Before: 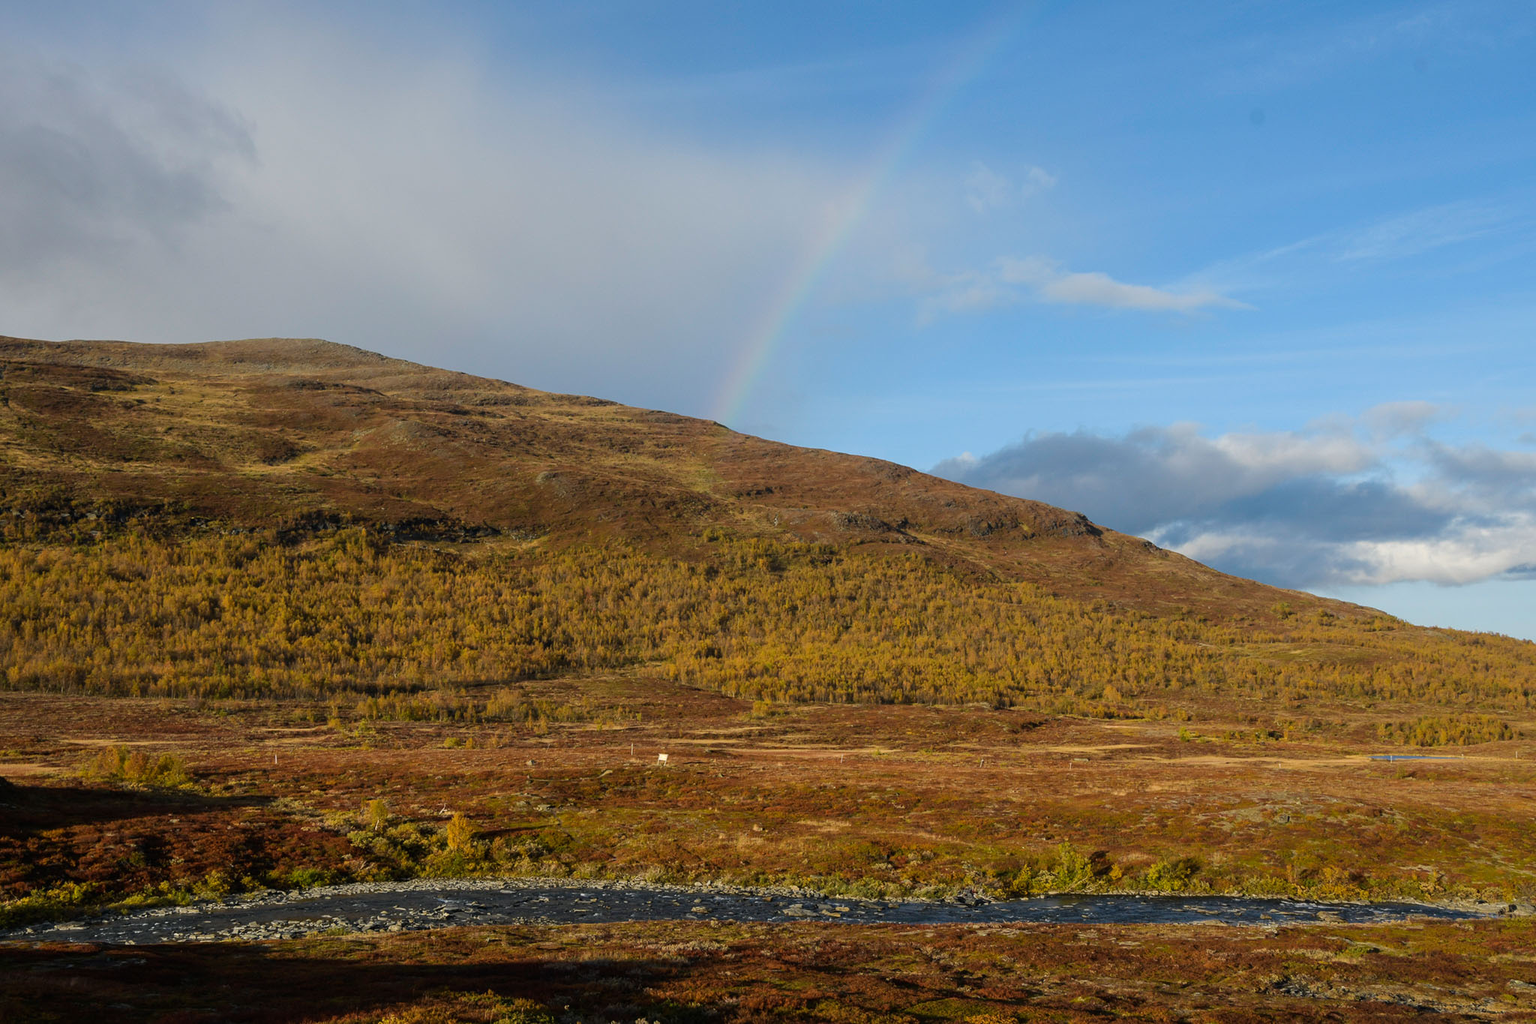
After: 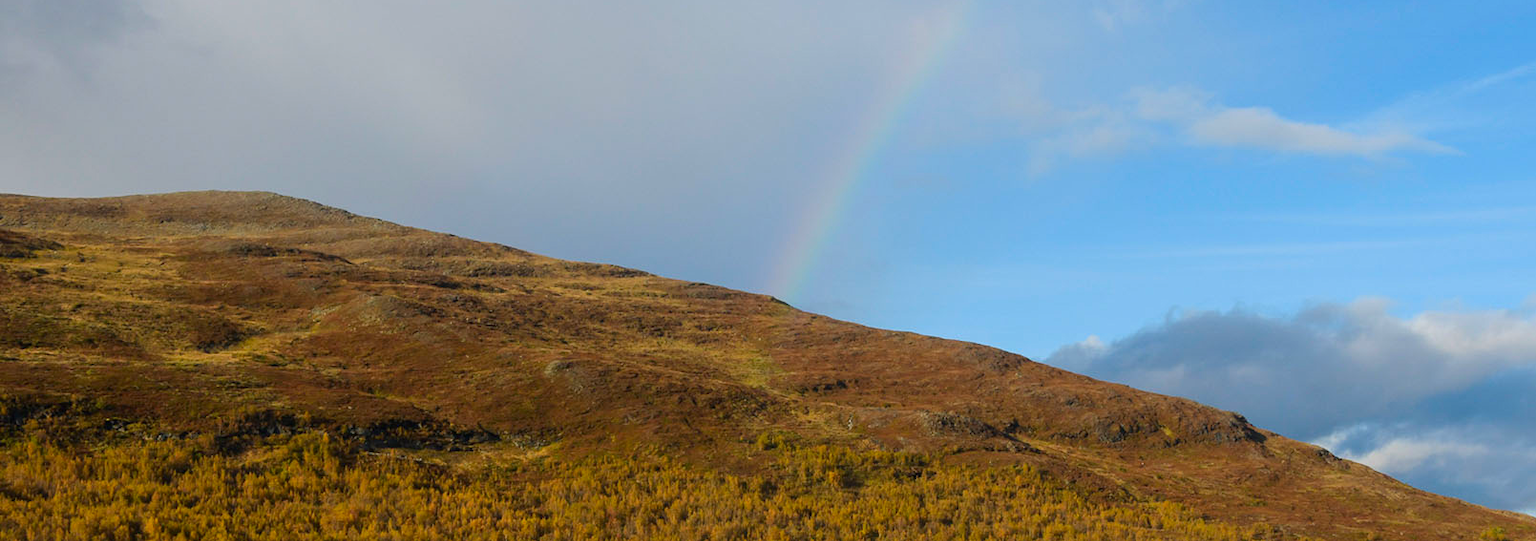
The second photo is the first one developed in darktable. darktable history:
crop: left 7.036%, top 18.398%, right 14.379%, bottom 40.043%
contrast brightness saturation: contrast 0.08, saturation 0.2
white balance: emerald 1
